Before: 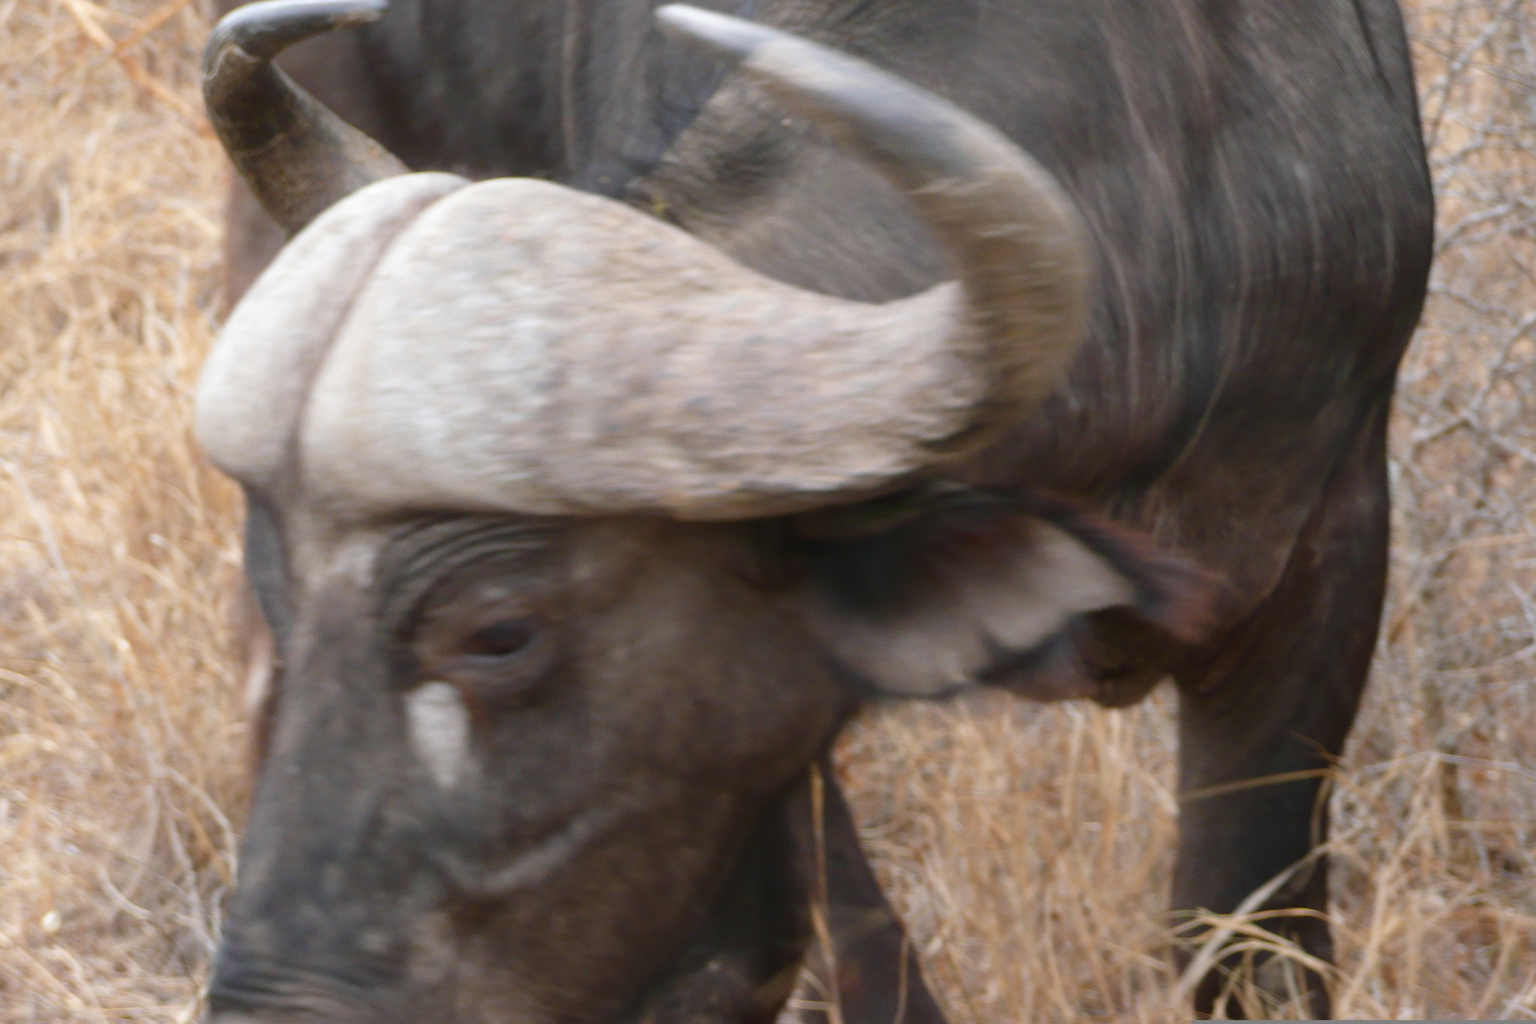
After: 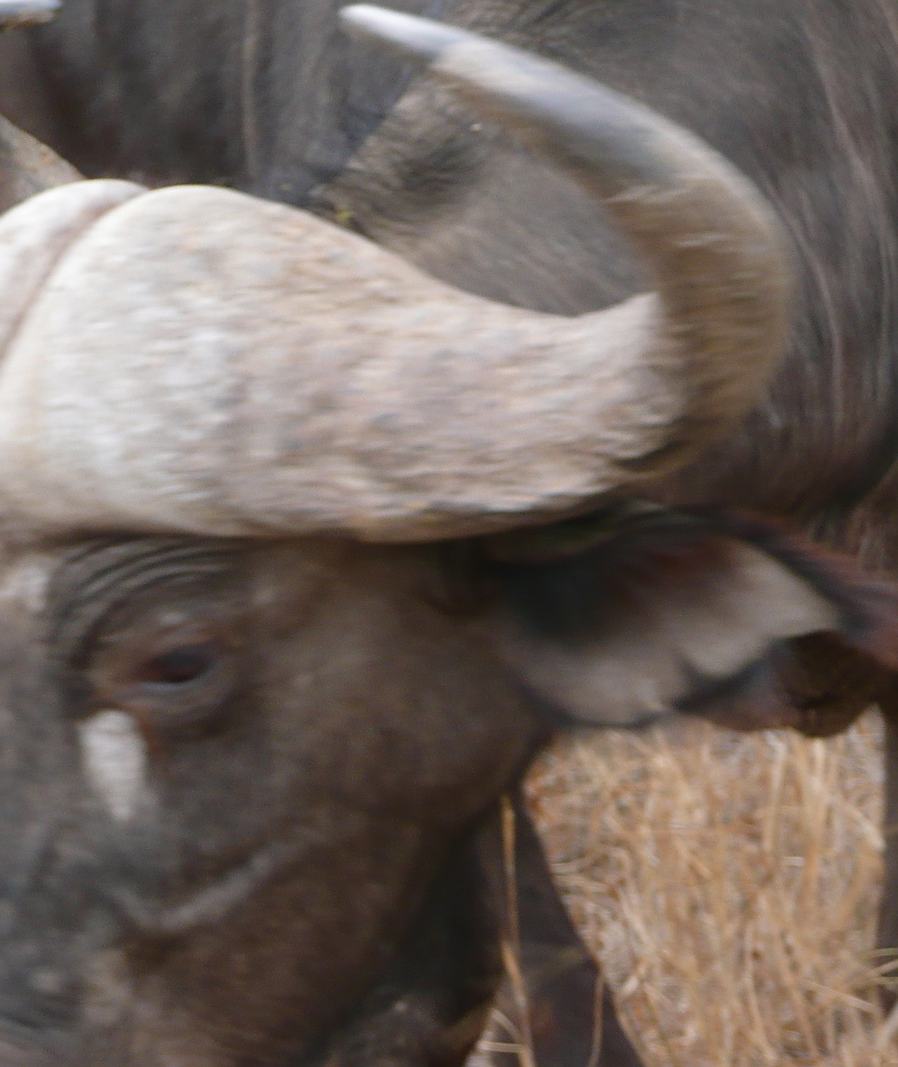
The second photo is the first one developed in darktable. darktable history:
crop: left 21.456%, right 22.382%
sharpen: on, module defaults
